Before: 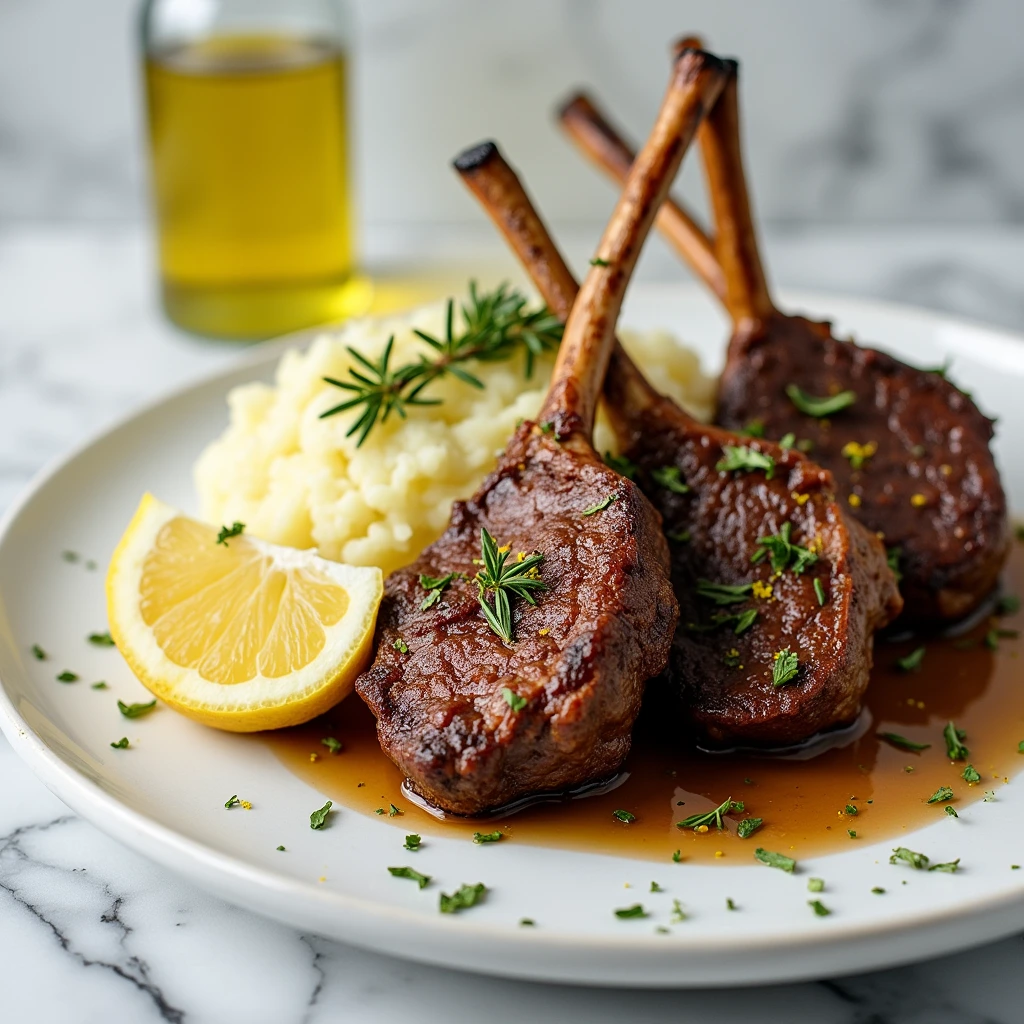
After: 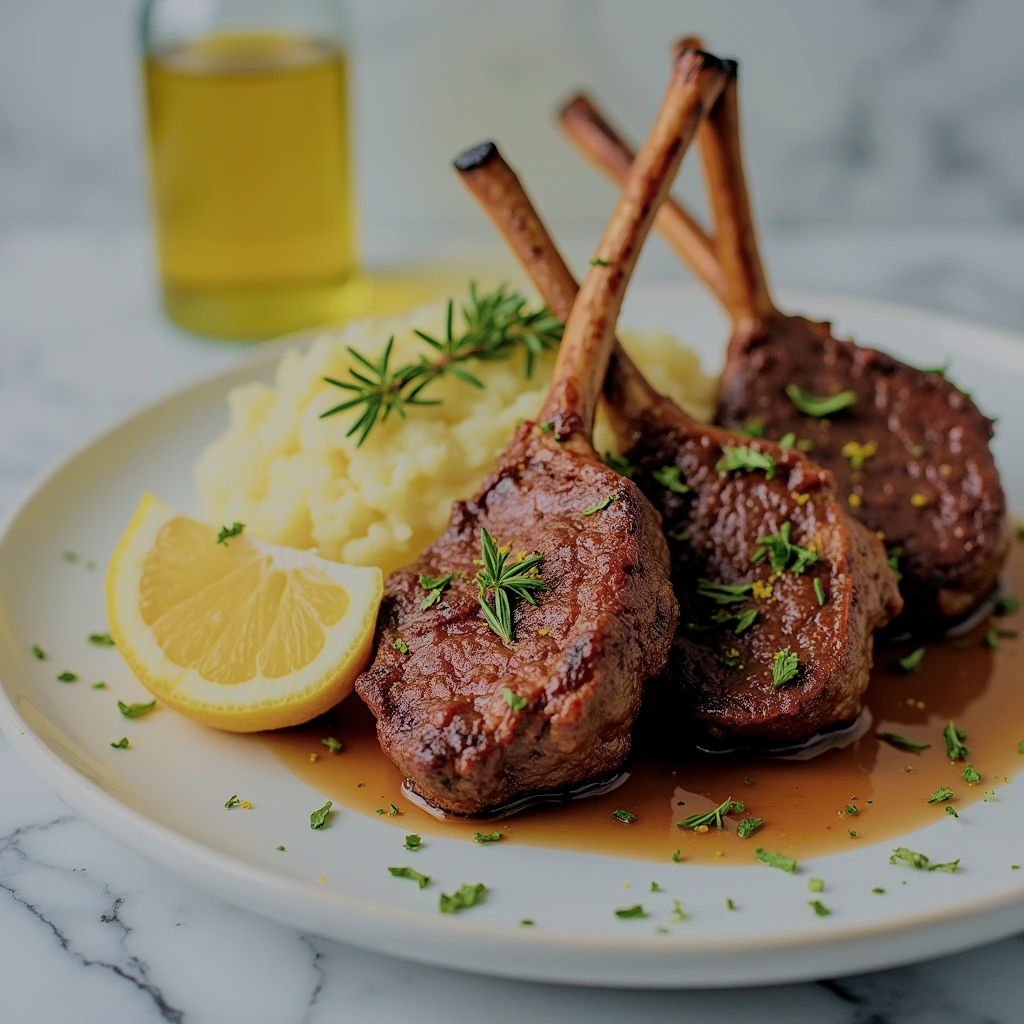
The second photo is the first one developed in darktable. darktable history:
velvia: strength 55.8%
filmic rgb: middle gray luminance 2.51%, black relative exposure -9.88 EV, white relative exposure 7 EV, dynamic range scaling 10.13%, target black luminance 0%, hardness 3.19, latitude 43.63%, contrast 0.68, highlights saturation mix 4.26%, shadows ↔ highlights balance 13.09%
